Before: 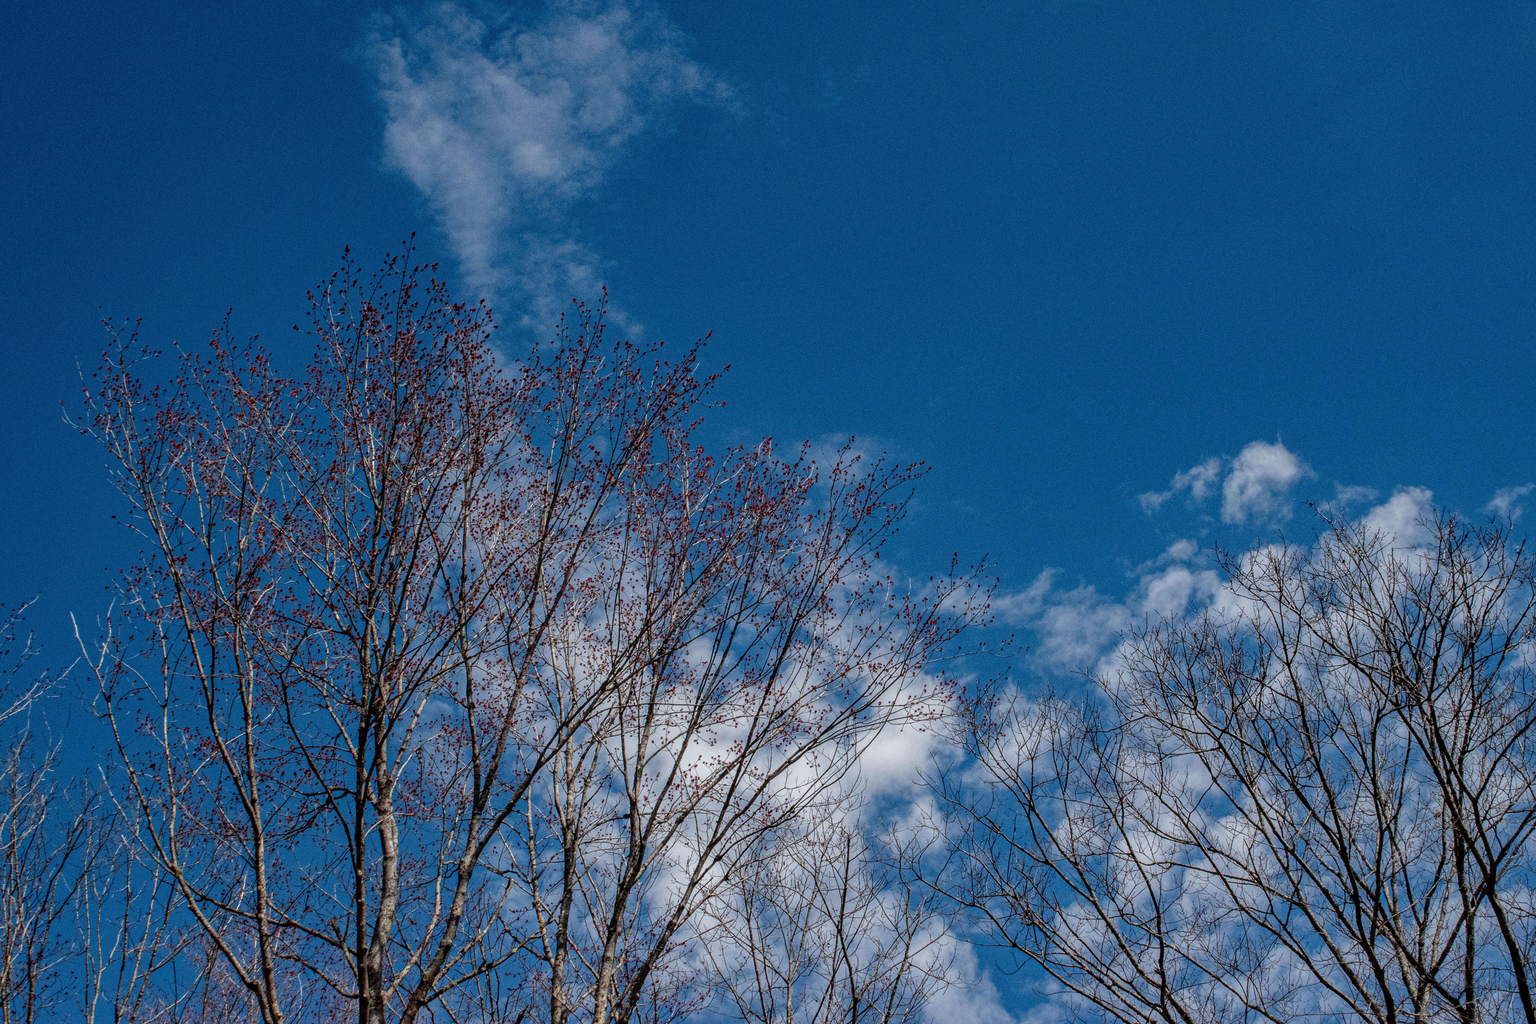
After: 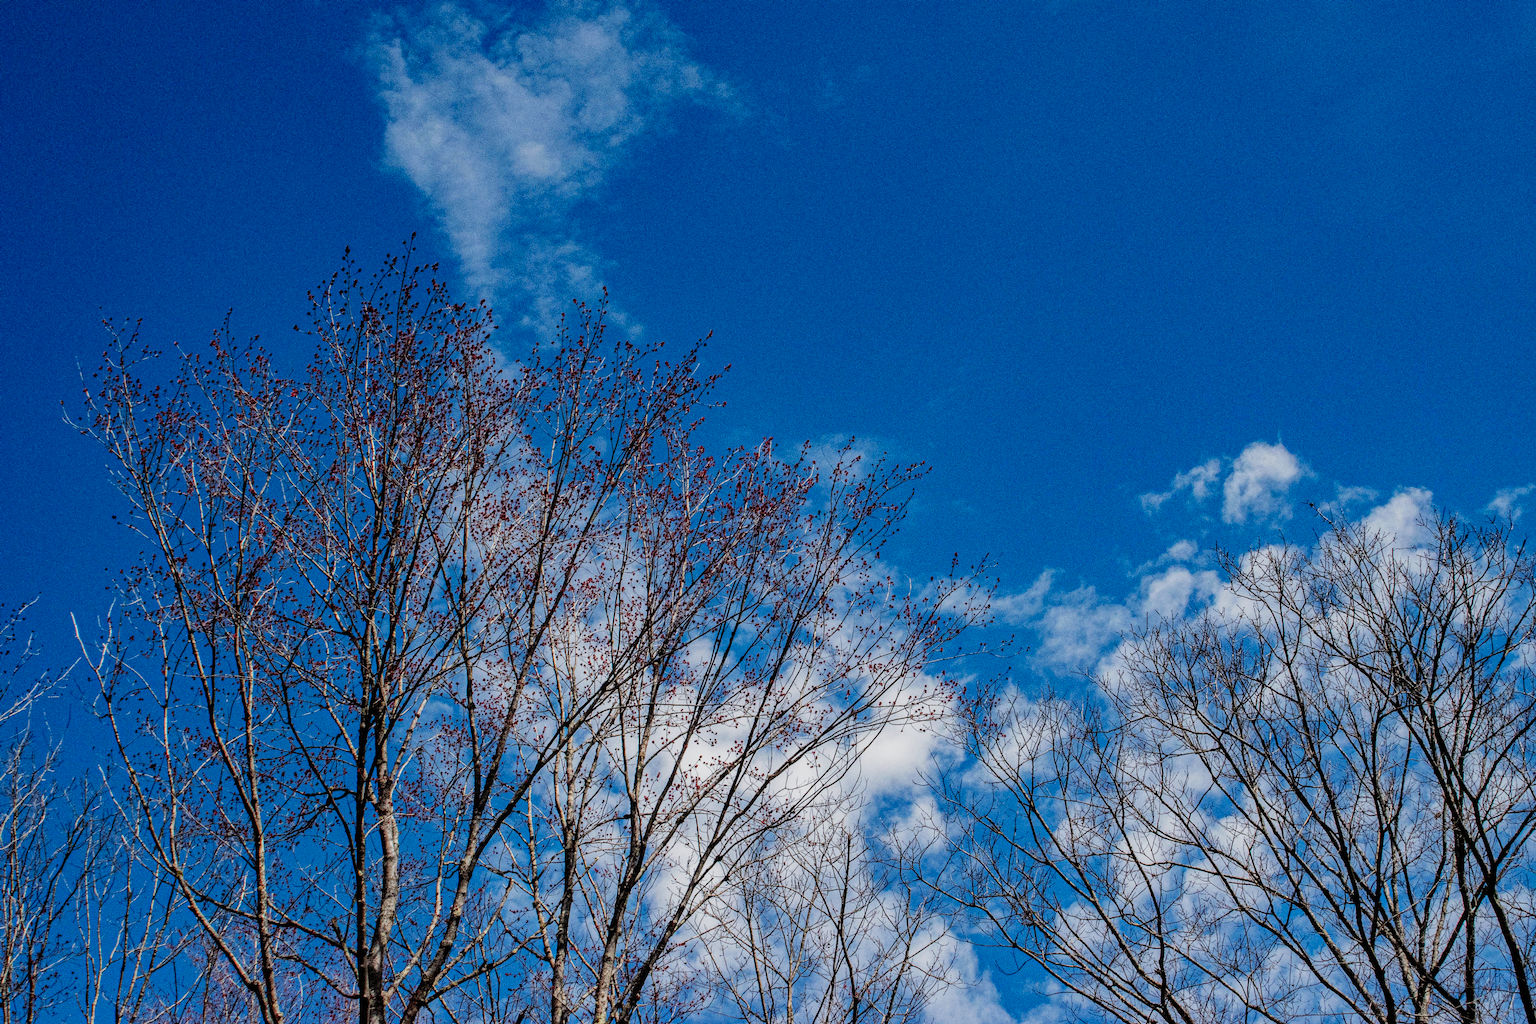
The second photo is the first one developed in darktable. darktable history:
haze removal: compatibility mode true, adaptive false
sigmoid: contrast 1.7, skew -0.2, preserve hue 0%, red attenuation 0.1, red rotation 0.035, green attenuation 0.1, green rotation -0.017, blue attenuation 0.15, blue rotation -0.052, base primaries Rec2020
contrast brightness saturation: brightness 0.09, saturation 0.19
tone equalizer: on, module defaults
